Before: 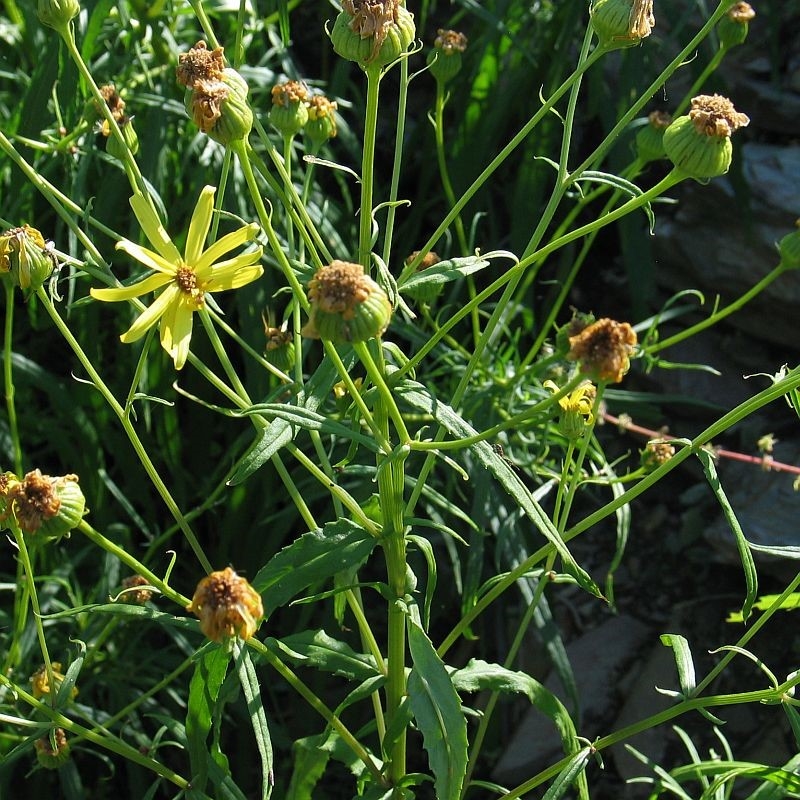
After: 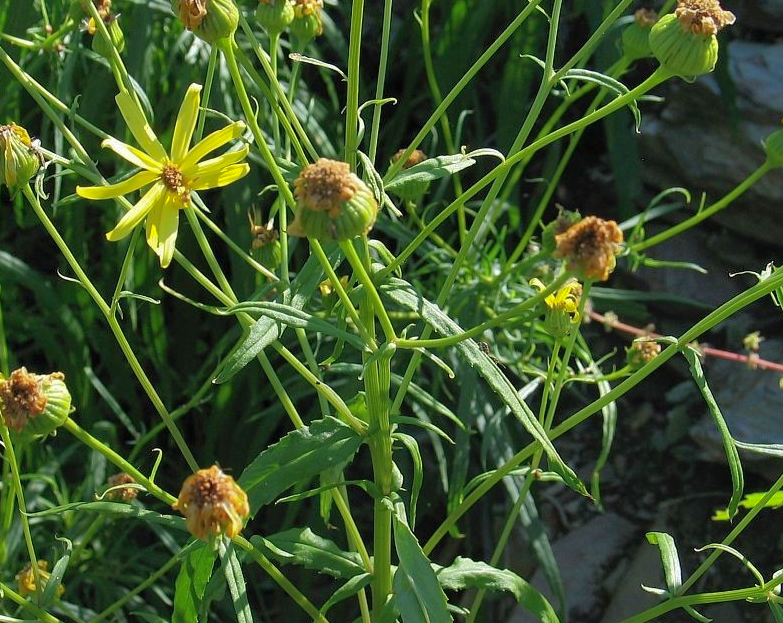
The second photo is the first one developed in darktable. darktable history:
shadows and highlights: on, module defaults
crop and rotate: left 1.814%, top 12.818%, right 0.25%, bottom 9.225%
